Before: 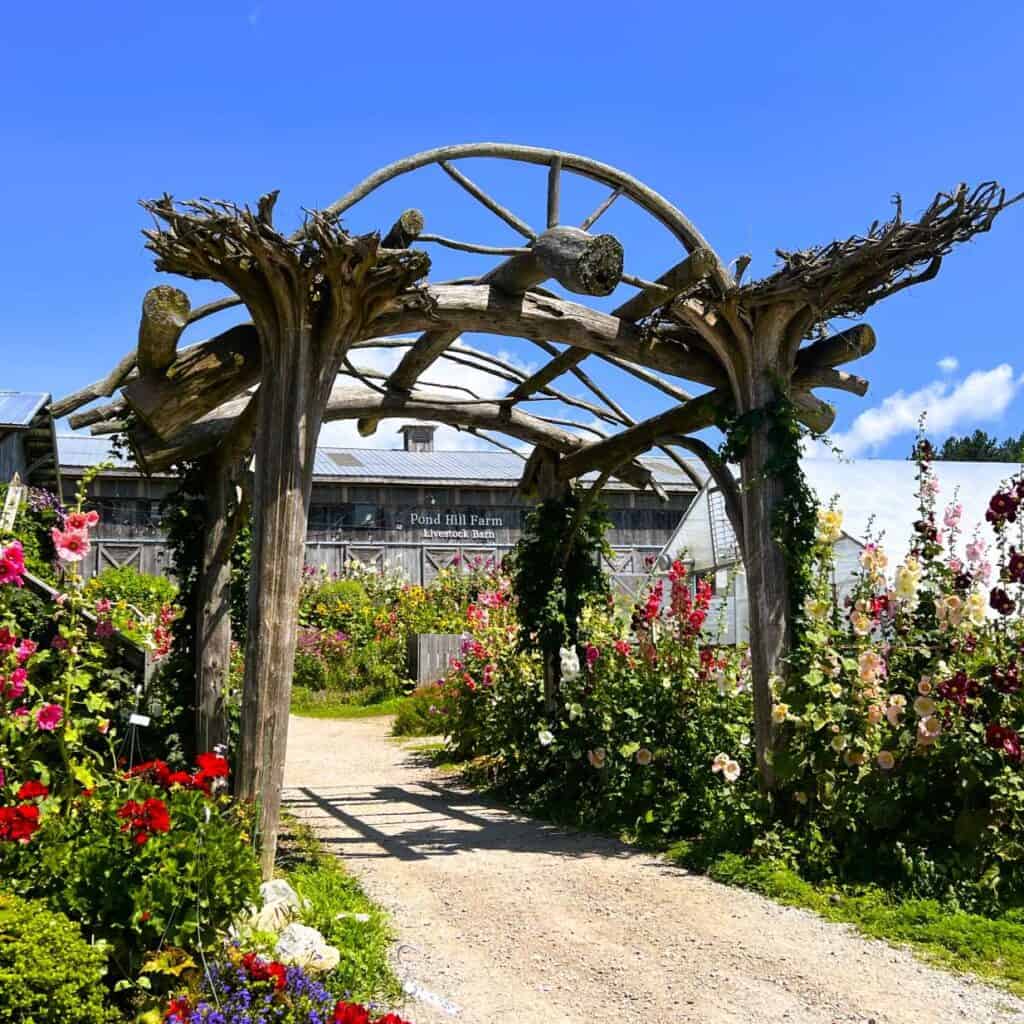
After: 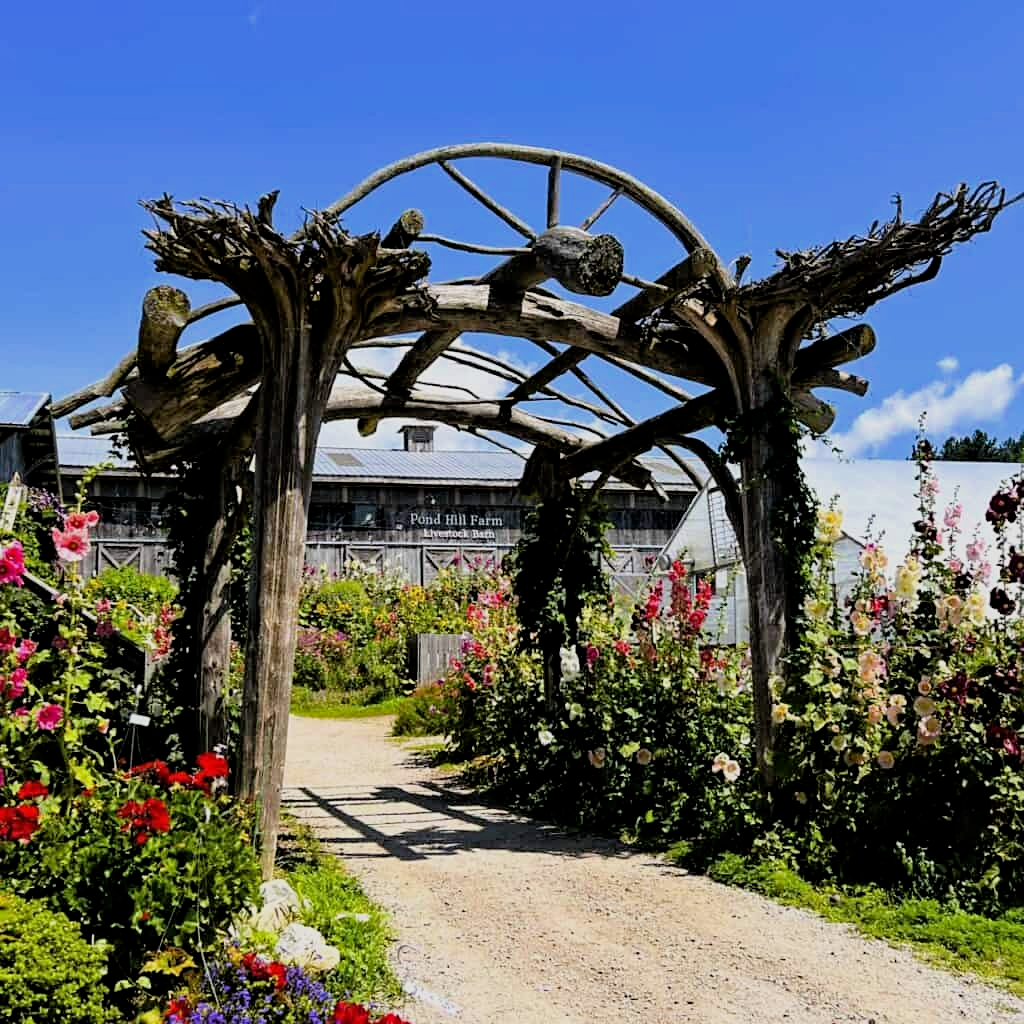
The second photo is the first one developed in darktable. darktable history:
sharpen: amount 0.213
haze removal: compatibility mode true, adaptive false
filmic rgb: black relative exposure -7.75 EV, white relative exposure 4.42 EV, target black luminance 0%, hardness 3.76, latitude 50.86%, contrast 1.077, highlights saturation mix 9.9%, shadows ↔ highlights balance -0.209%
